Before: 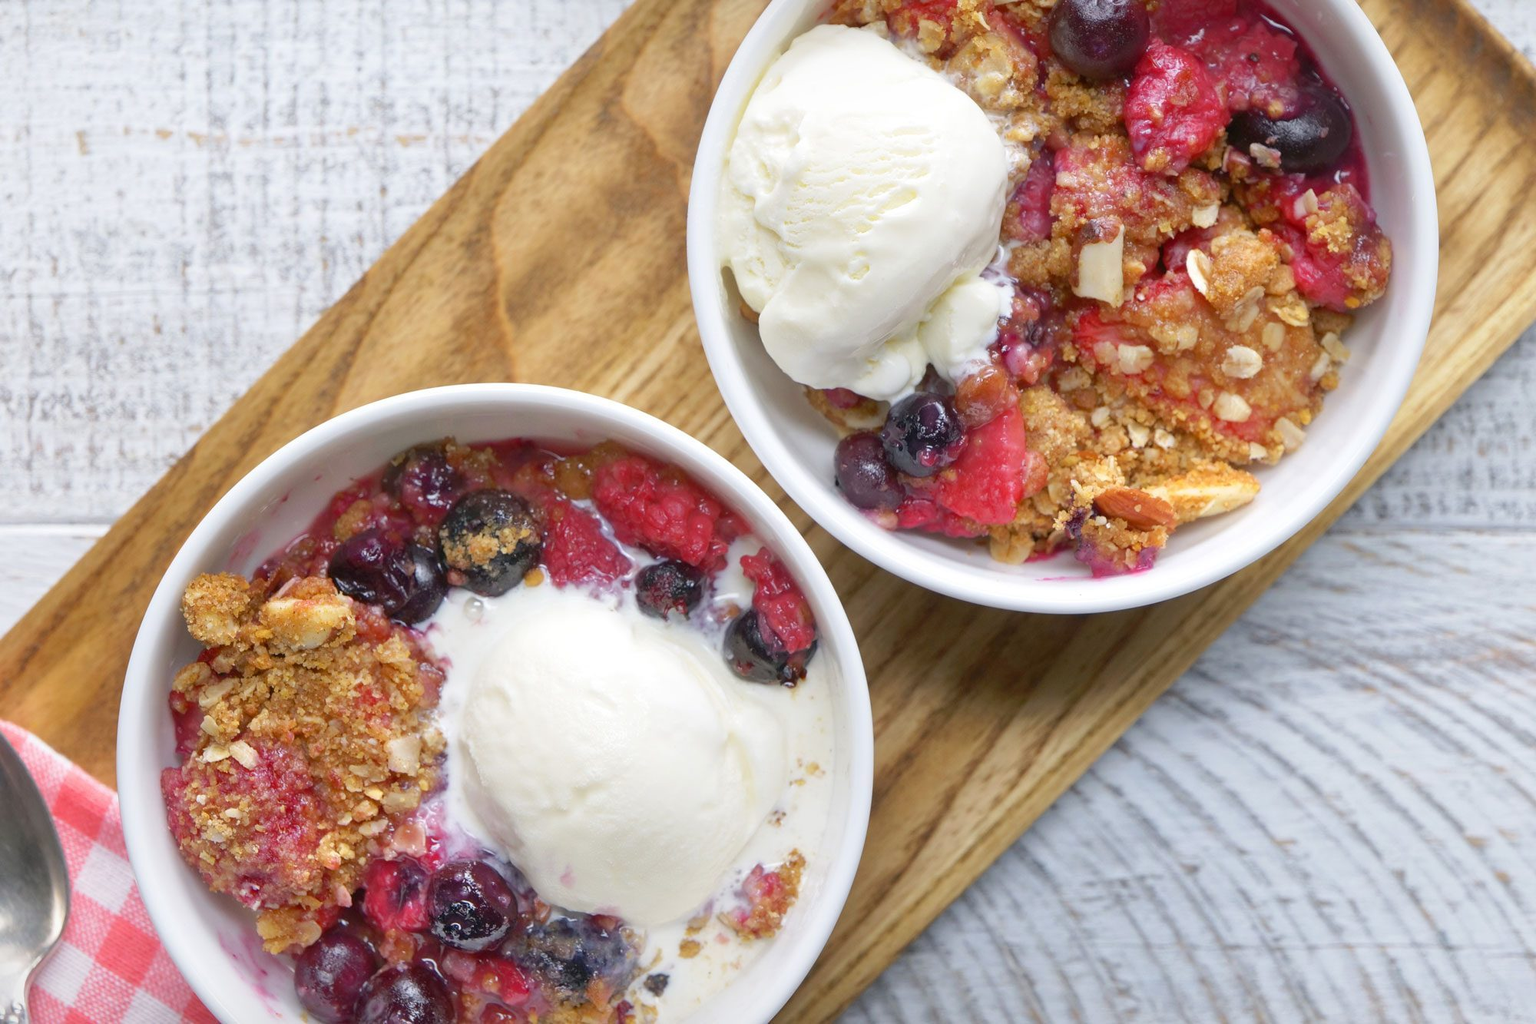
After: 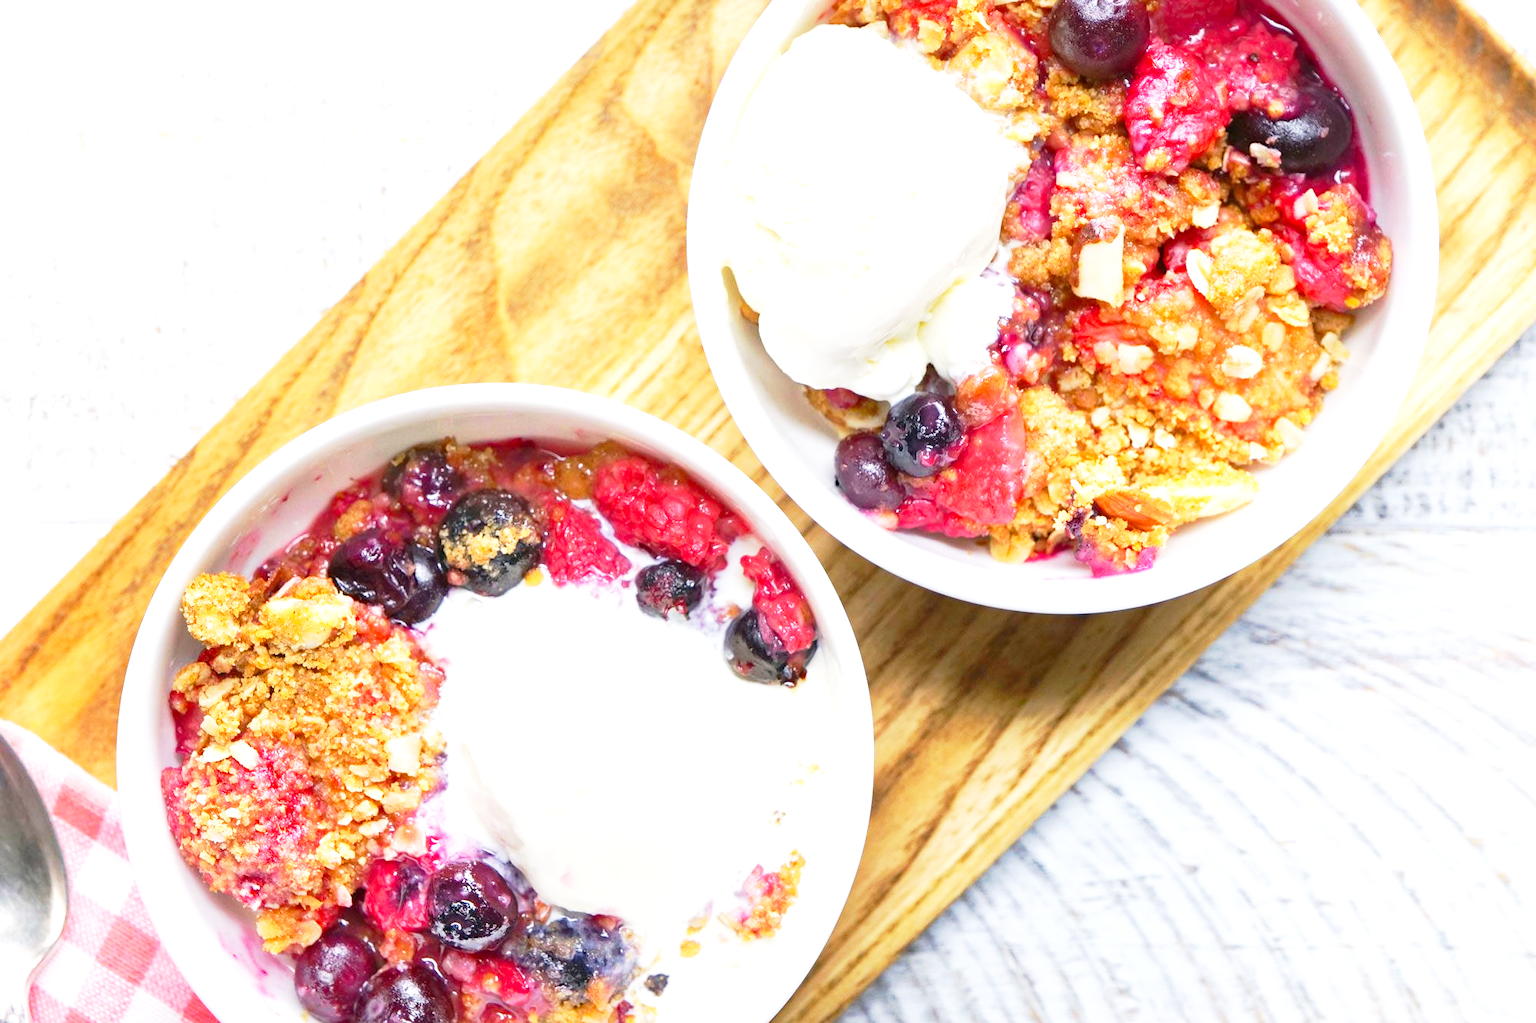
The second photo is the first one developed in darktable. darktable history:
base curve: curves: ch0 [(0, 0) (0.005, 0.002) (0.193, 0.295) (0.399, 0.664) (0.75, 0.928) (1, 1)], preserve colors none
exposure: black level correction -0.001, exposure 0.905 EV, compensate highlight preservation false
haze removal: compatibility mode true, adaptive false
